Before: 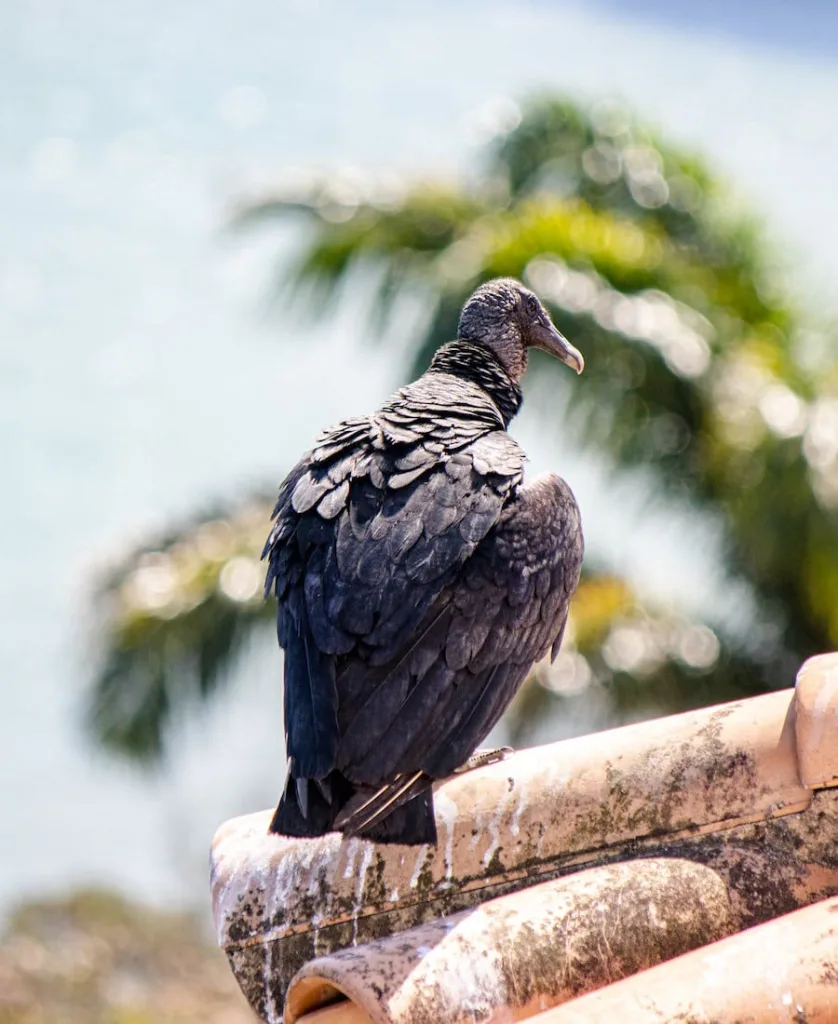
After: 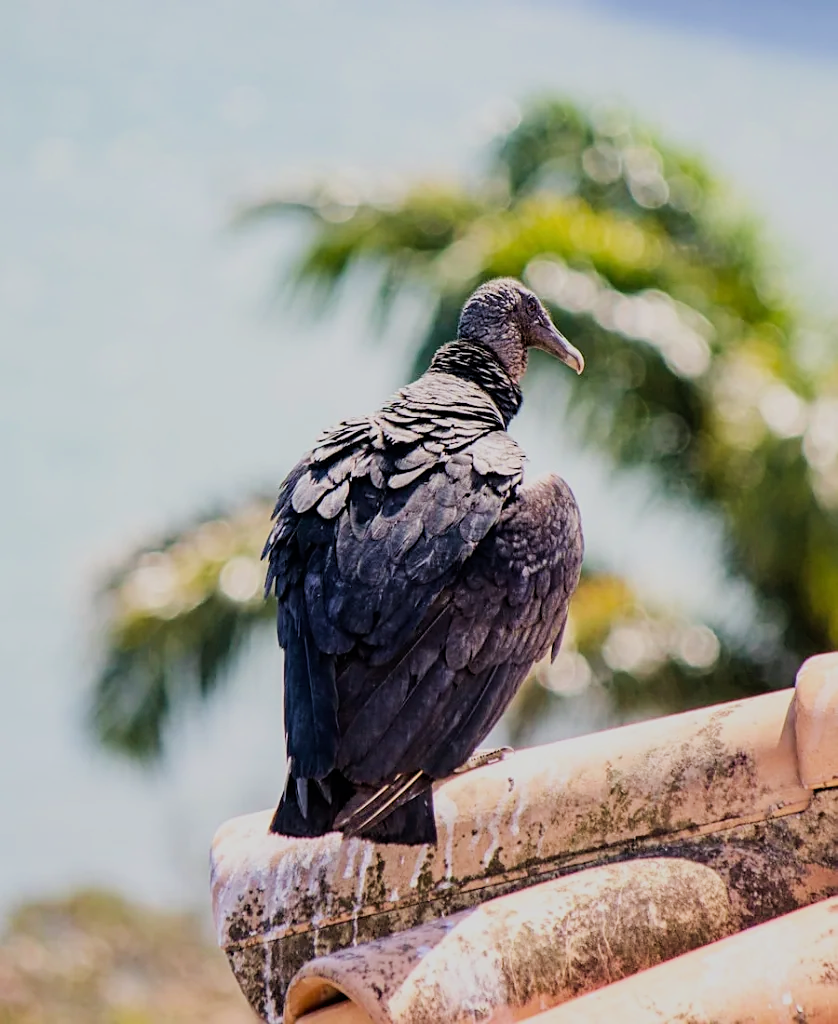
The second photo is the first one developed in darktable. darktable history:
sharpen: radius 1.864, amount 0.398, threshold 1.271
velvia: on, module defaults
filmic rgb: black relative exposure -16 EV, white relative exposure 4.97 EV, hardness 6.25
